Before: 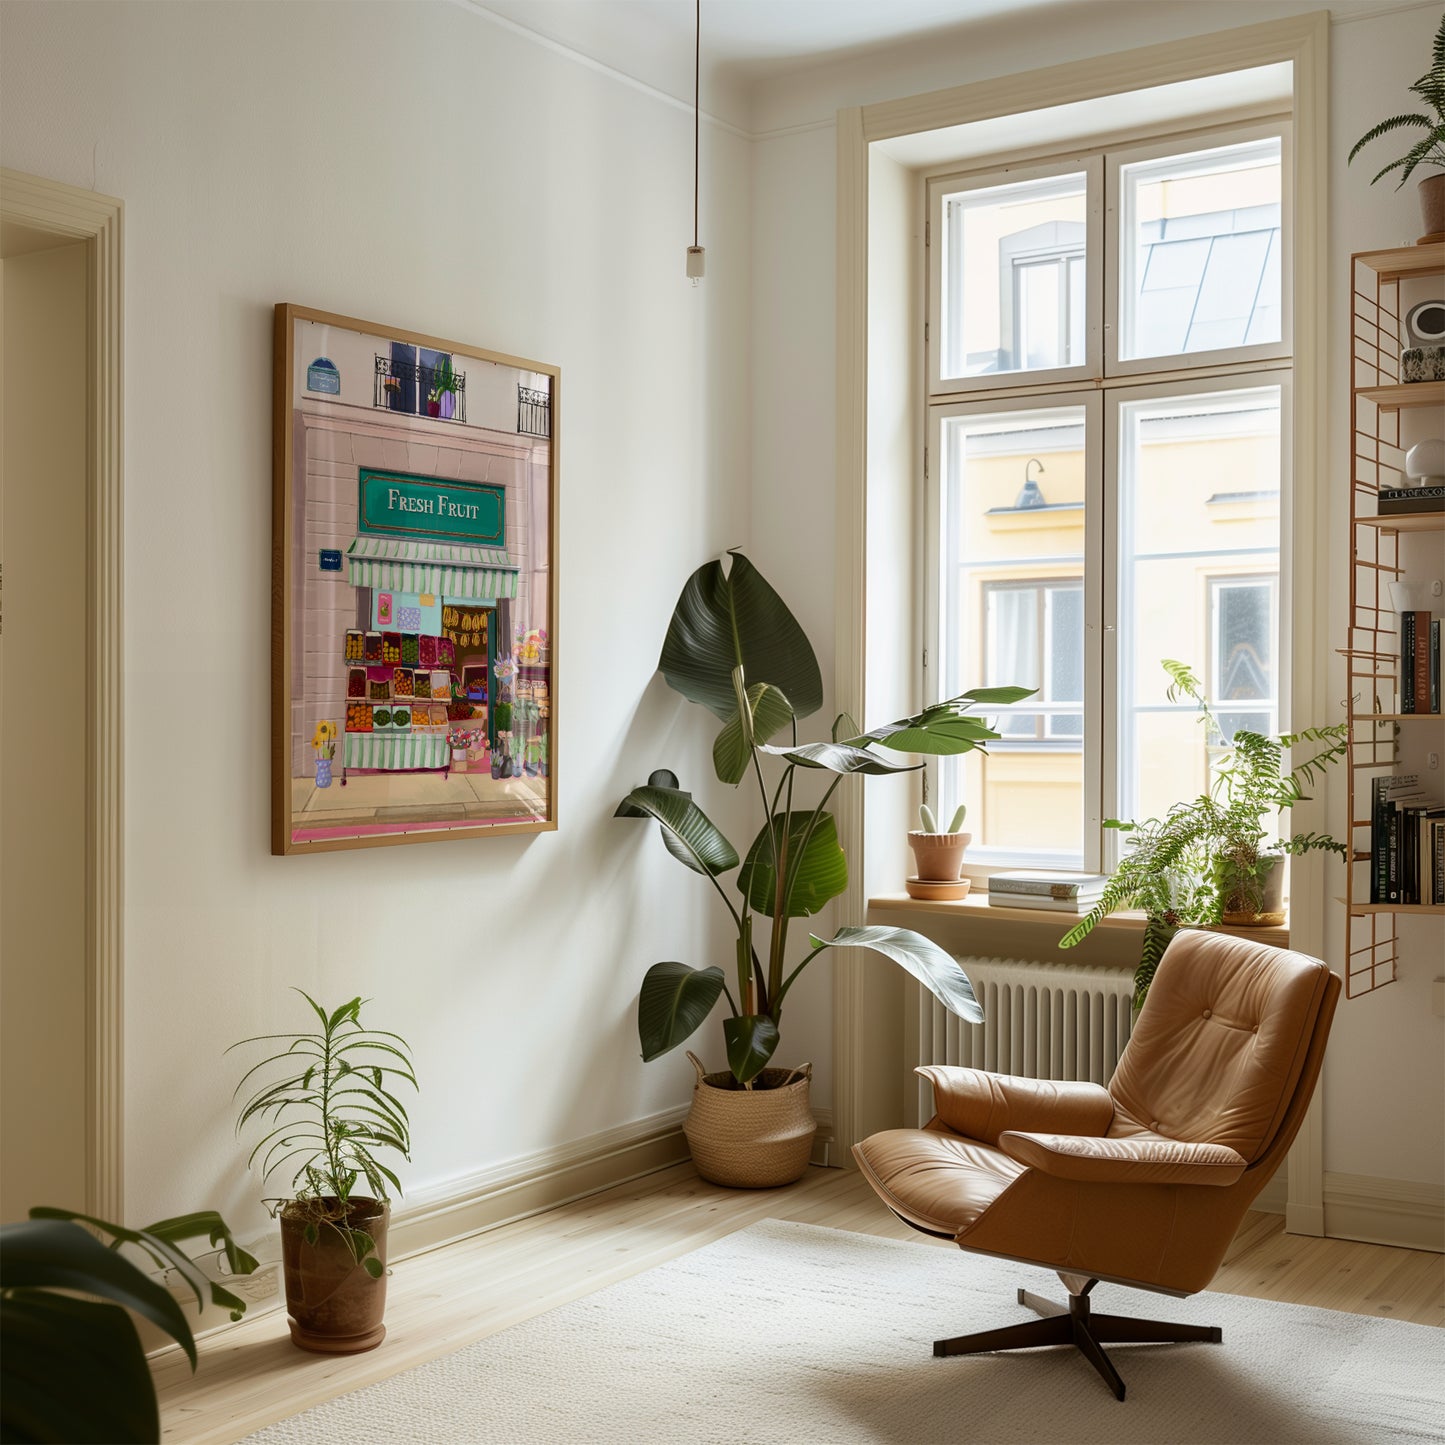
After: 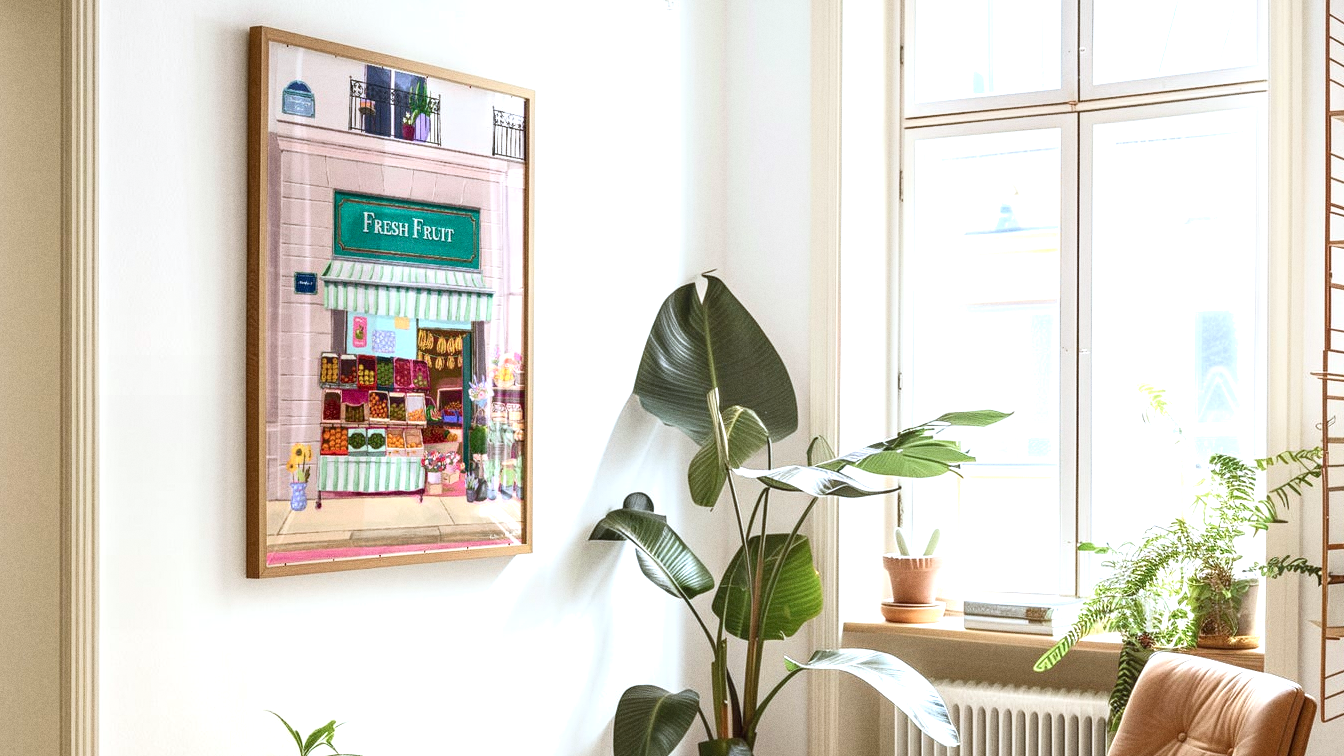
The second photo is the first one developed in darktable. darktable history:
exposure: exposure 1 EV, compensate highlight preservation false
base curve: preserve colors none
crop: left 1.744%, top 19.225%, right 5.069%, bottom 28.357%
shadows and highlights: shadows 0, highlights 40
color correction: highlights a* -0.772, highlights b* -8.92
white balance: red 0.982, blue 1.018
local contrast: on, module defaults
grain: coarseness 0.09 ISO
